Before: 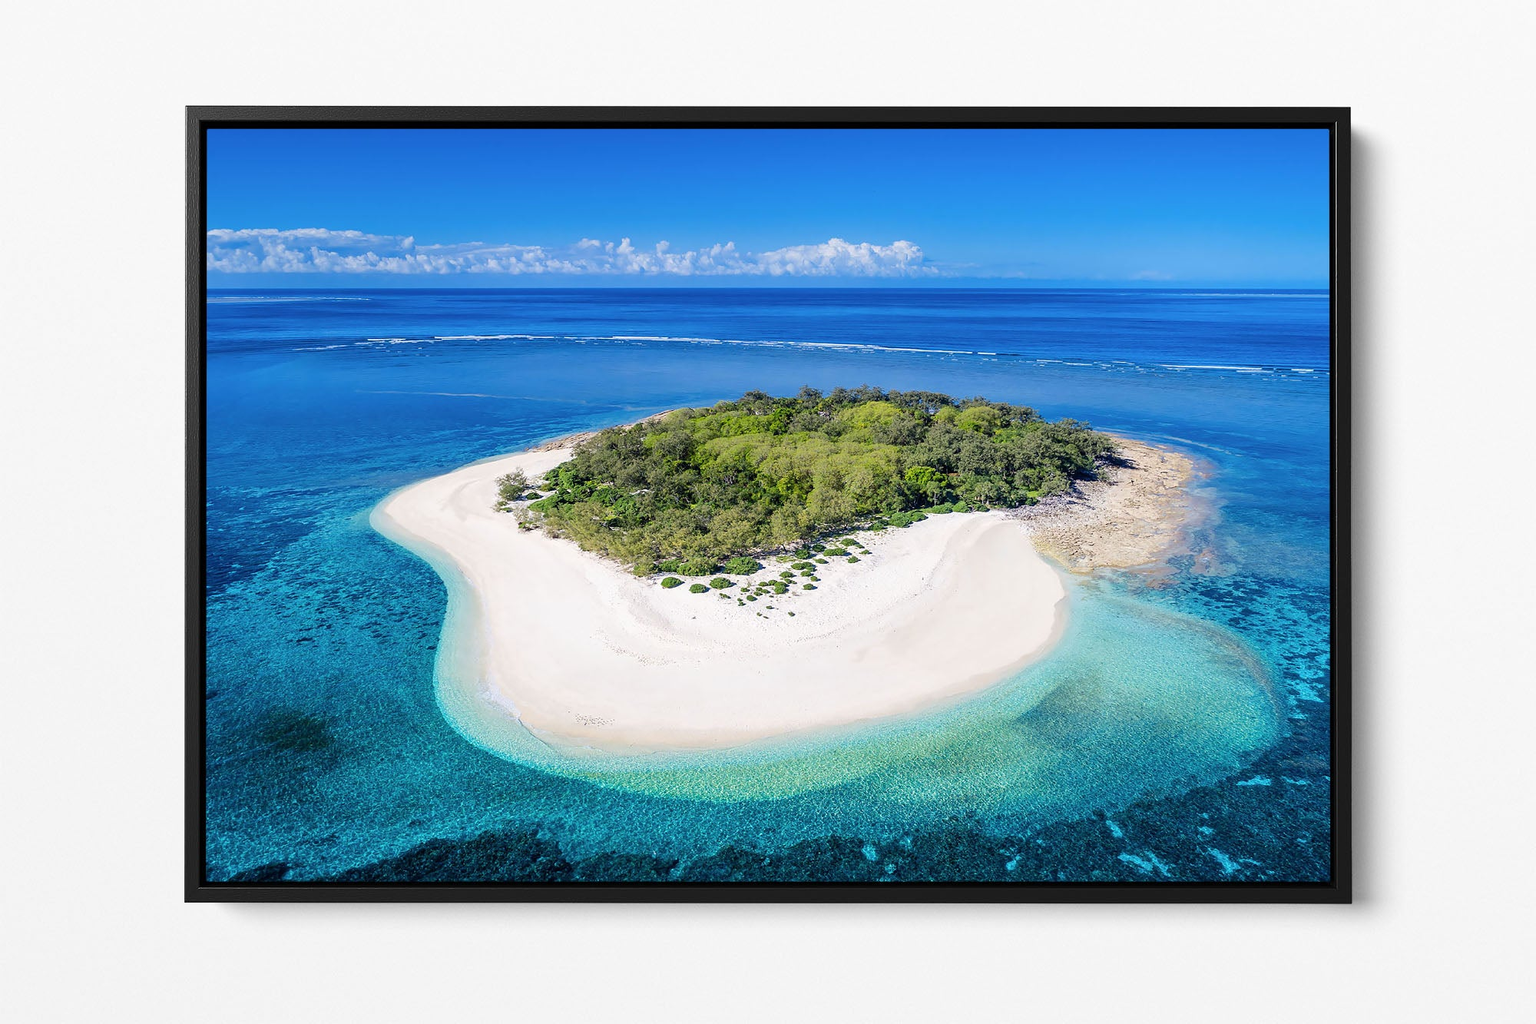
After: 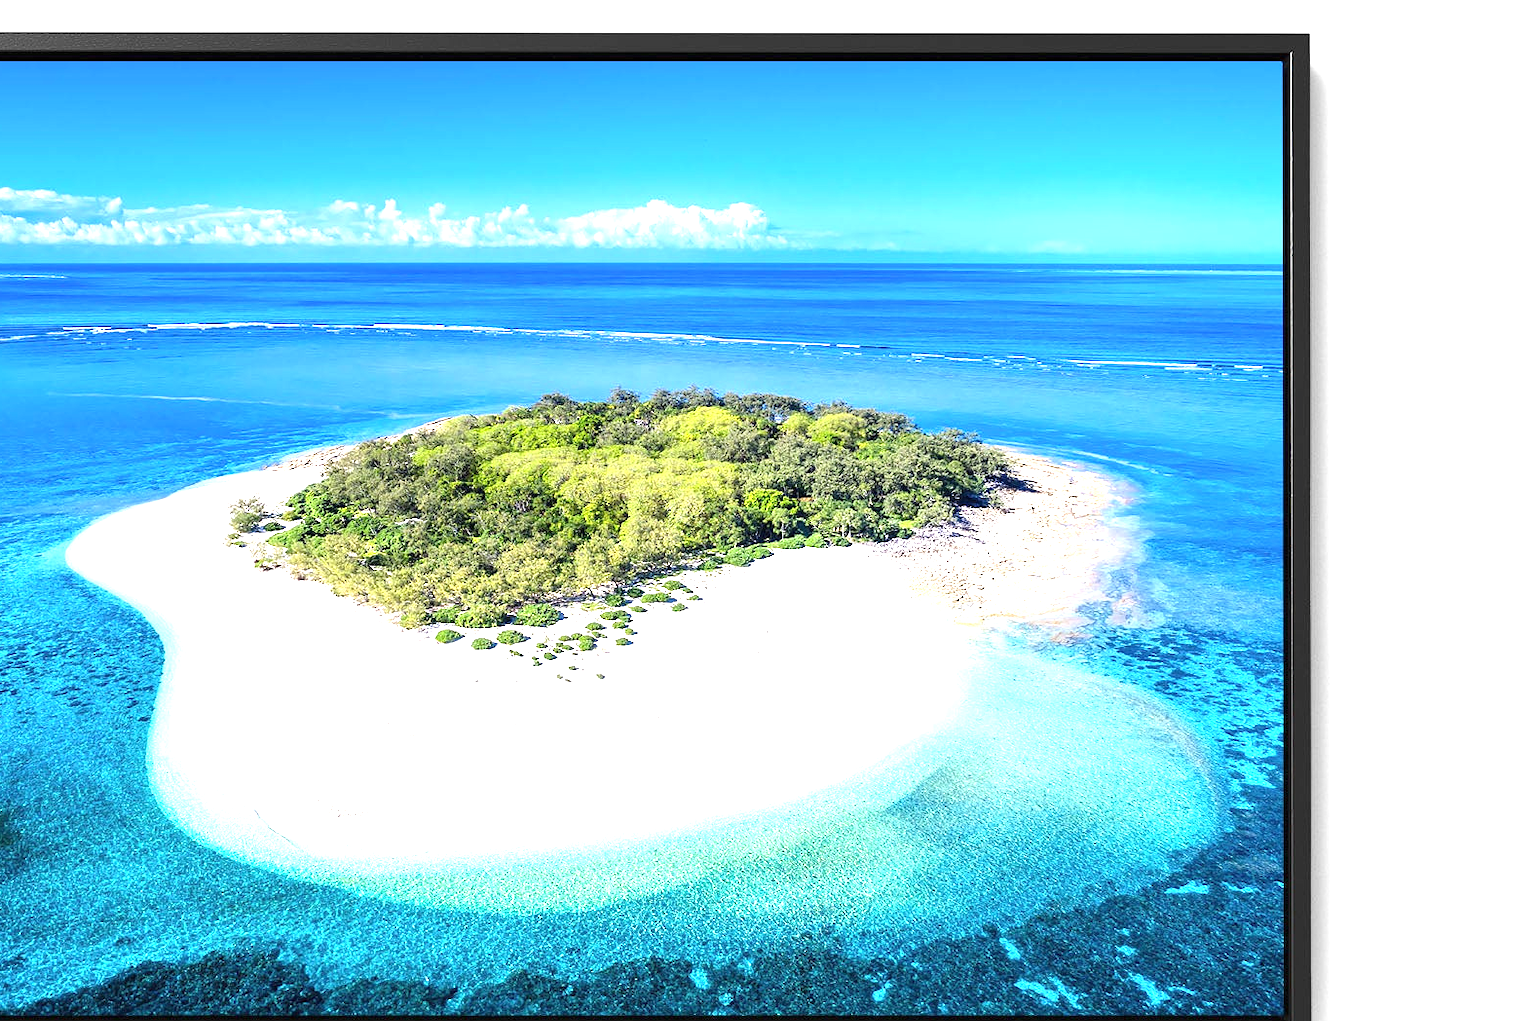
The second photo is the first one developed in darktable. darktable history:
exposure: black level correction 0, exposure 1.379 EV, compensate exposure bias true, compensate highlight preservation false
crop and rotate: left 20.74%, top 7.912%, right 0.375%, bottom 13.378%
